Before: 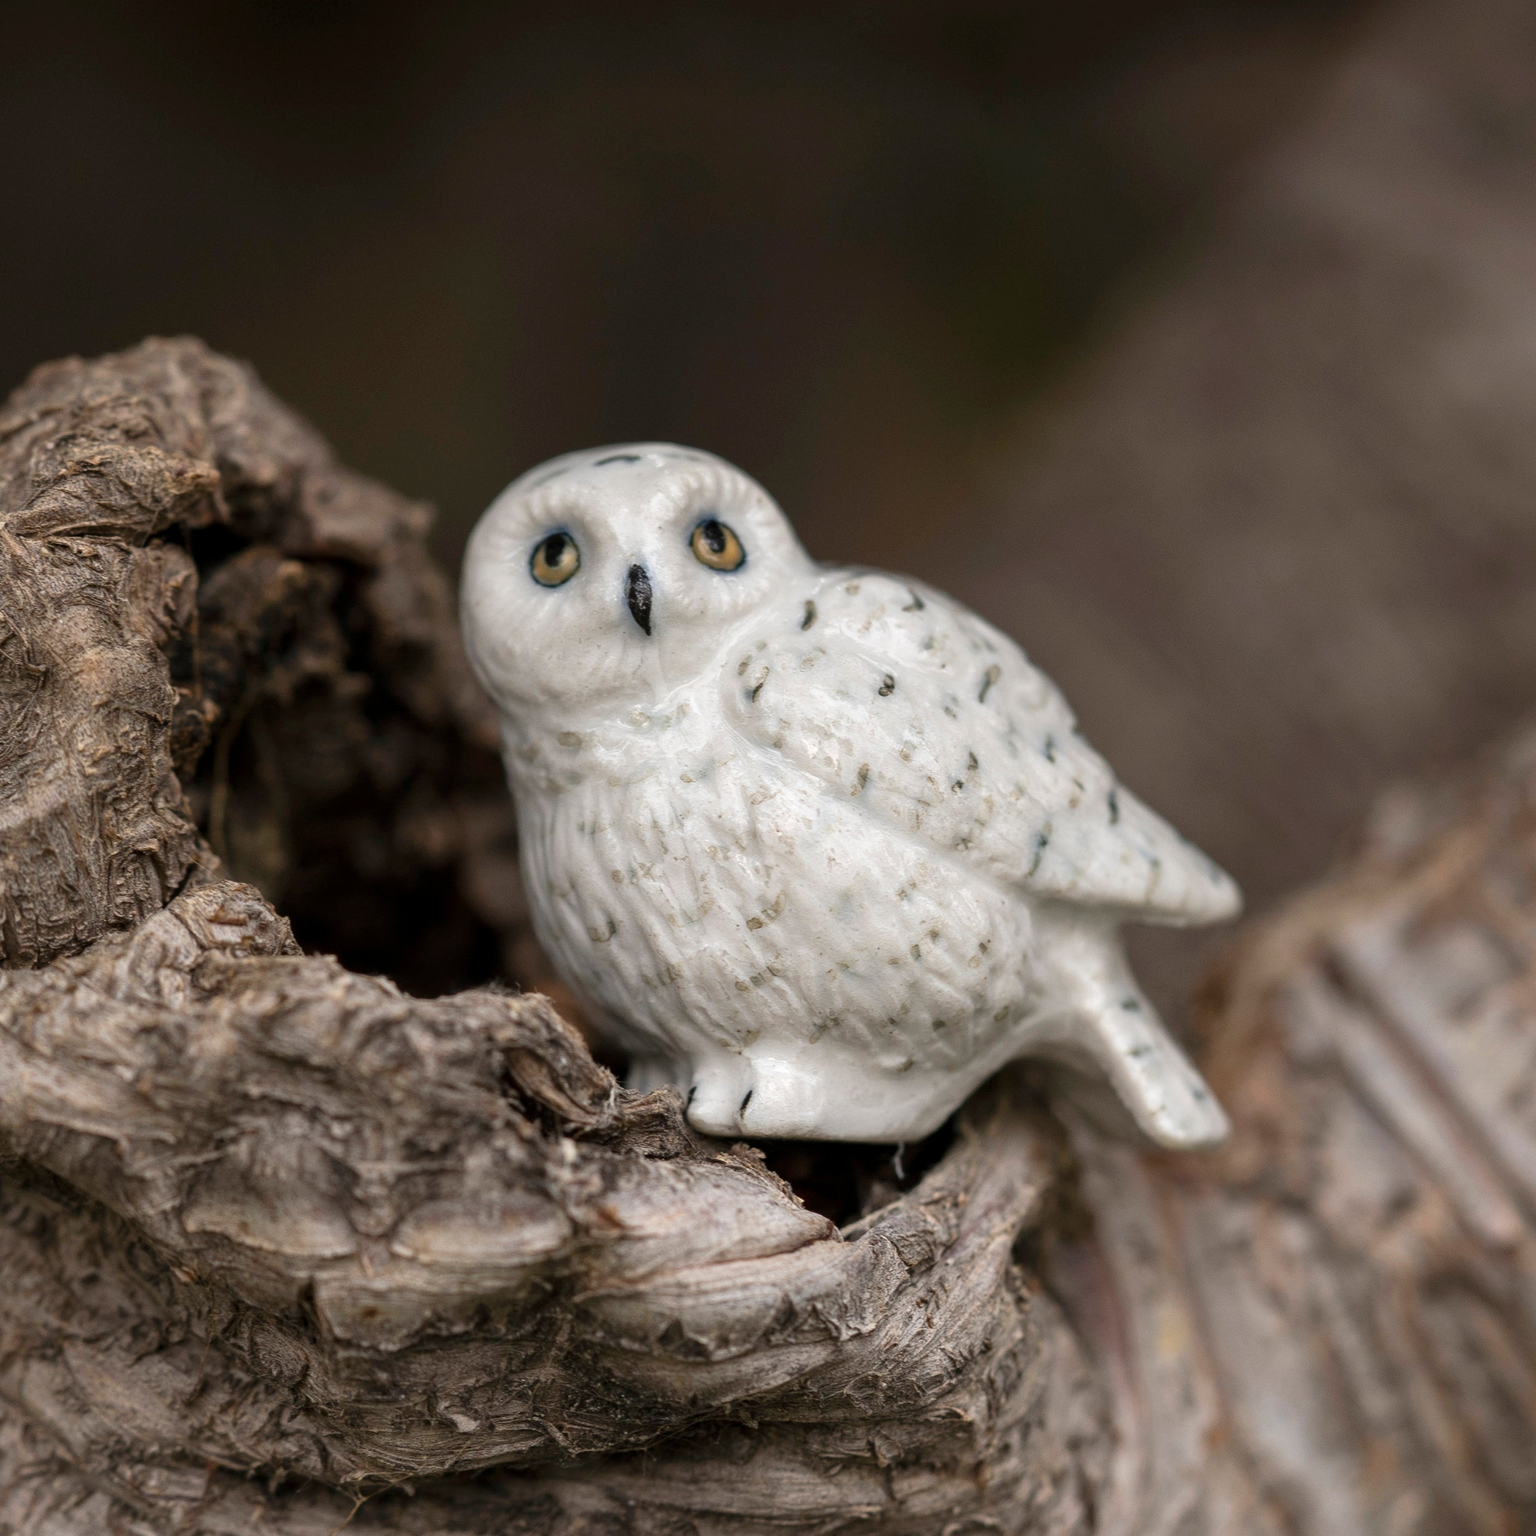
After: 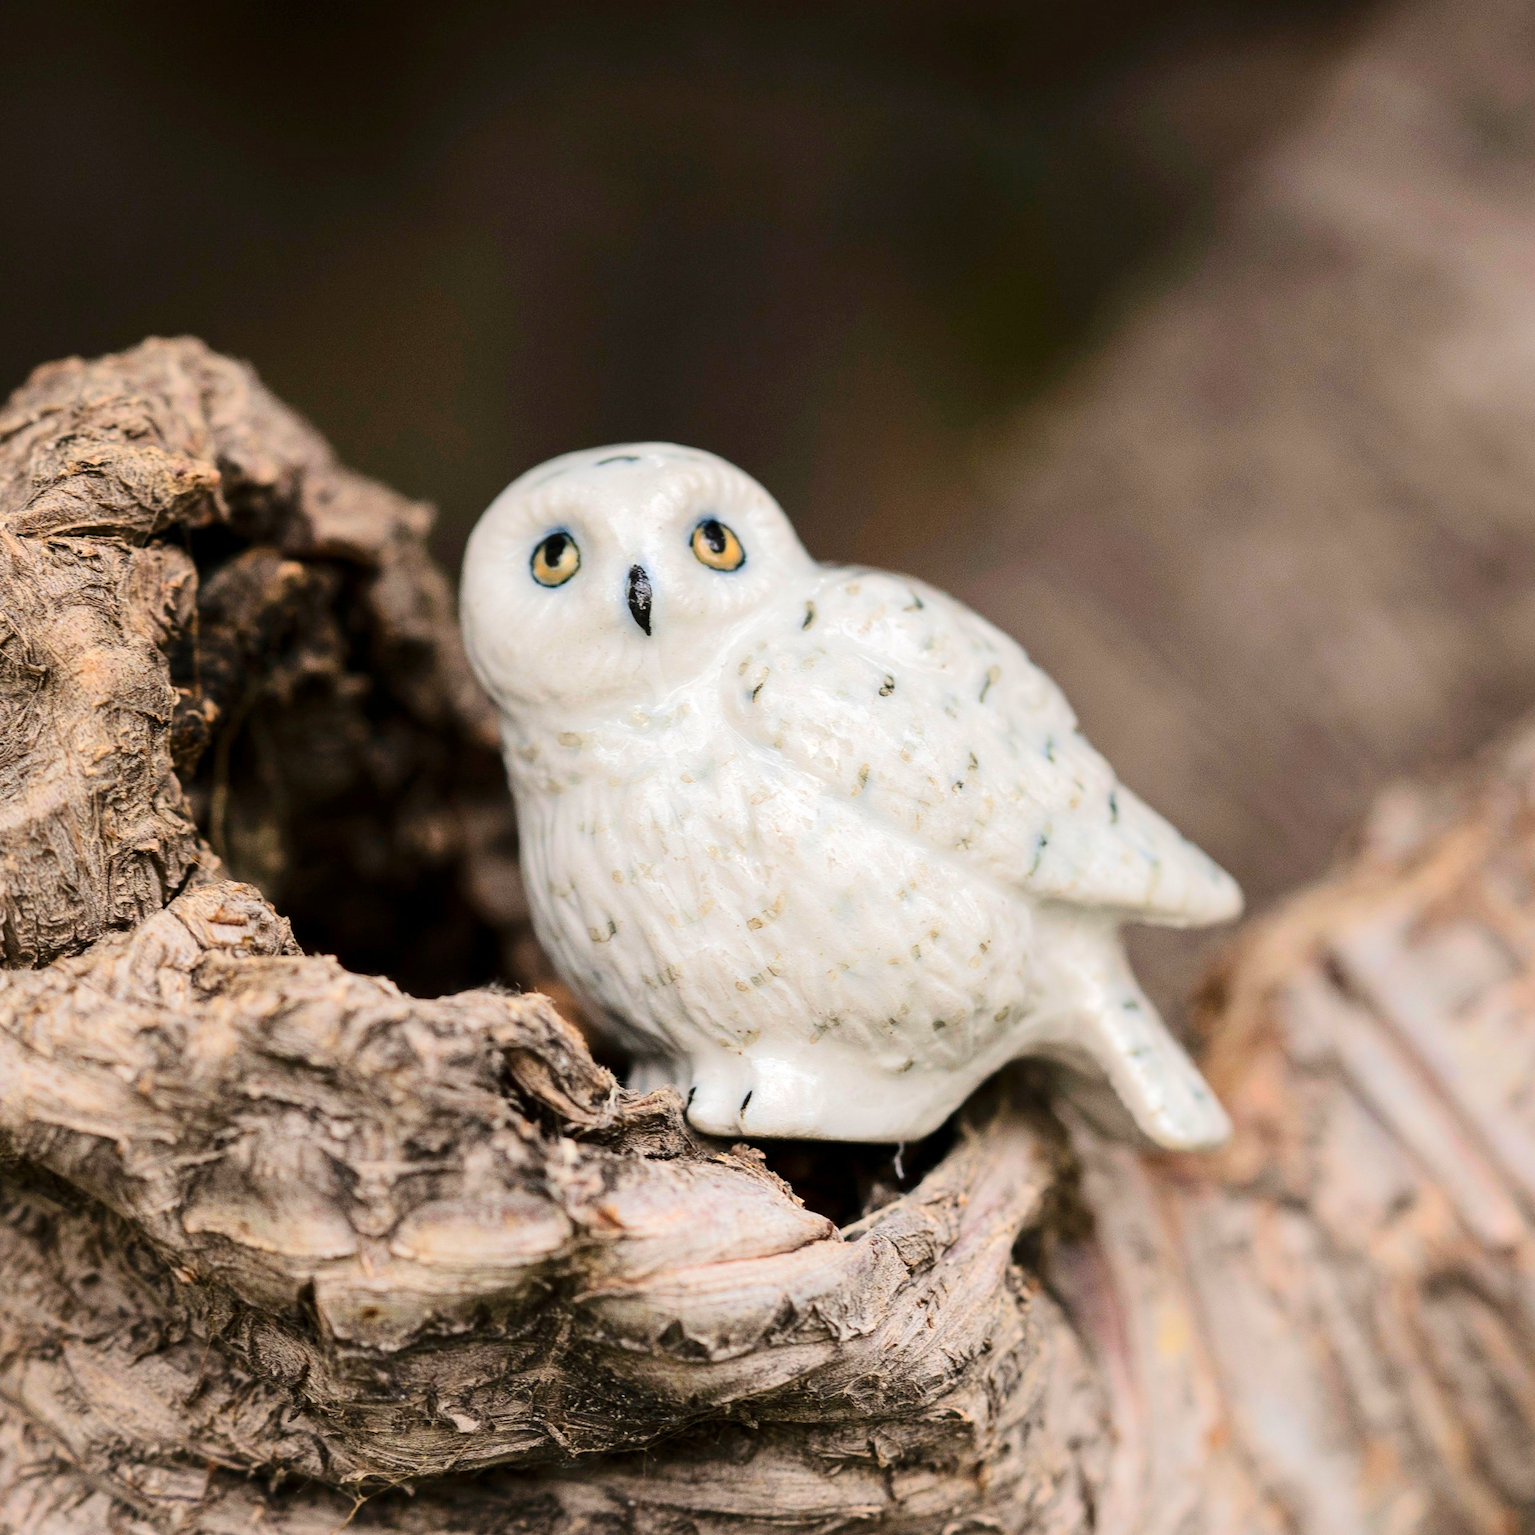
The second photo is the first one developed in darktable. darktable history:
contrast brightness saturation: contrast 0.083, saturation 0.203
tone equalizer: -7 EV 0.158 EV, -6 EV 0.6 EV, -5 EV 1.13 EV, -4 EV 1.32 EV, -3 EV 1.15 EV, -2 EV 0.6 EV, -1 EV 0.151 EV, edges refinement/feathering 500, mask exposure compensation -1.57 EV, preserve details no
